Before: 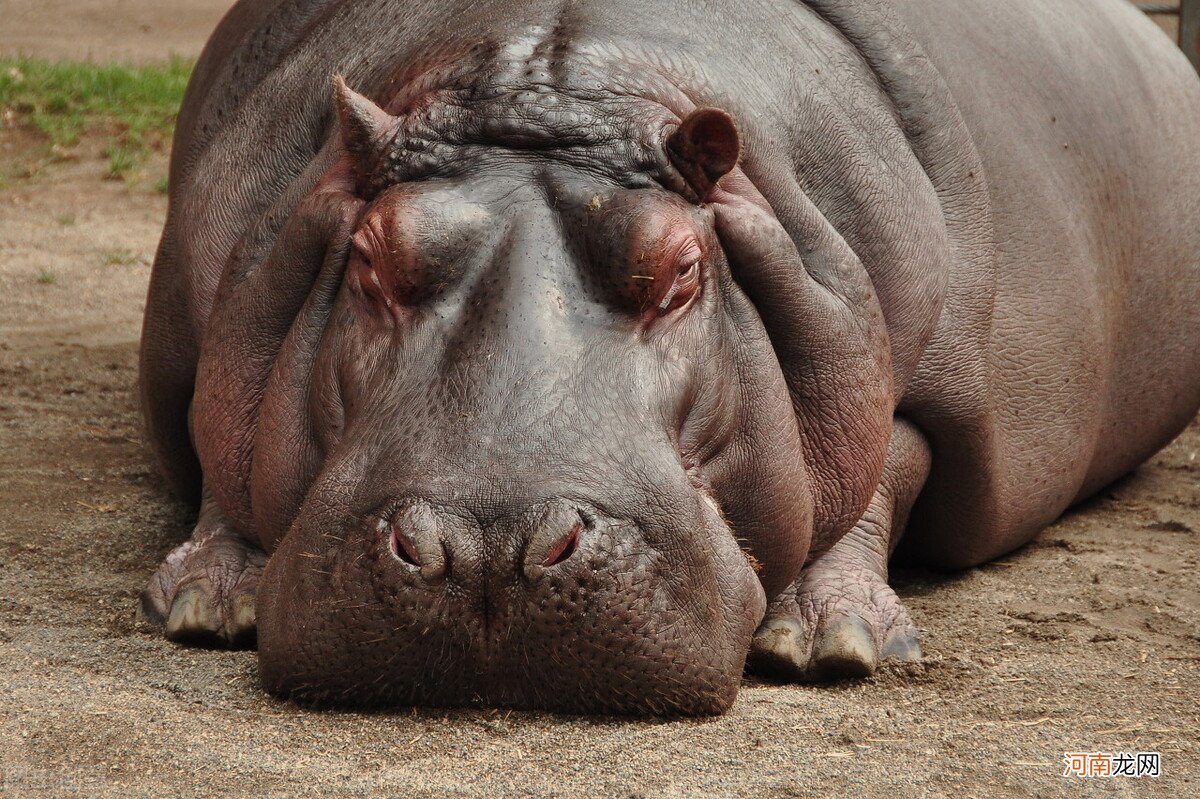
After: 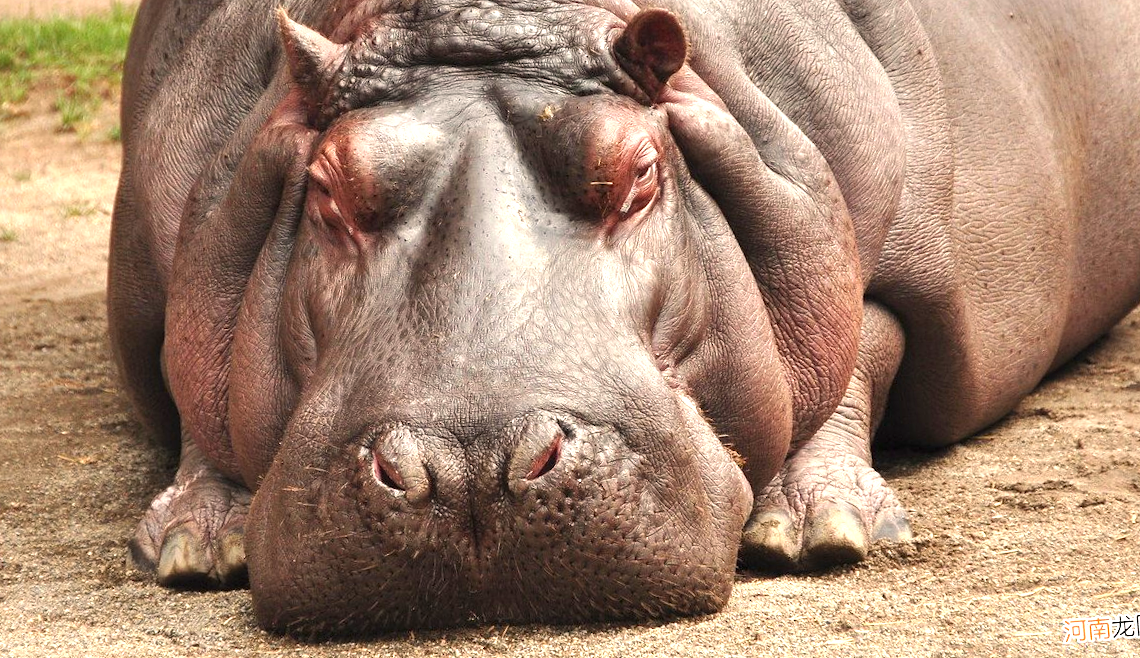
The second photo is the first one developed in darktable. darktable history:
exposure: black level correction 0, exposure 1.2 EV, compensate exposure bias true, compensate highlight preservation false
color correction: highlights a* 3.84, highlights b* 5.07
rotate and perspective: rotation -5°, crop left 0.05, crop right 0.952, crop top 0.11, crop bottom 0.89
crop and rotate: top 6.25%
